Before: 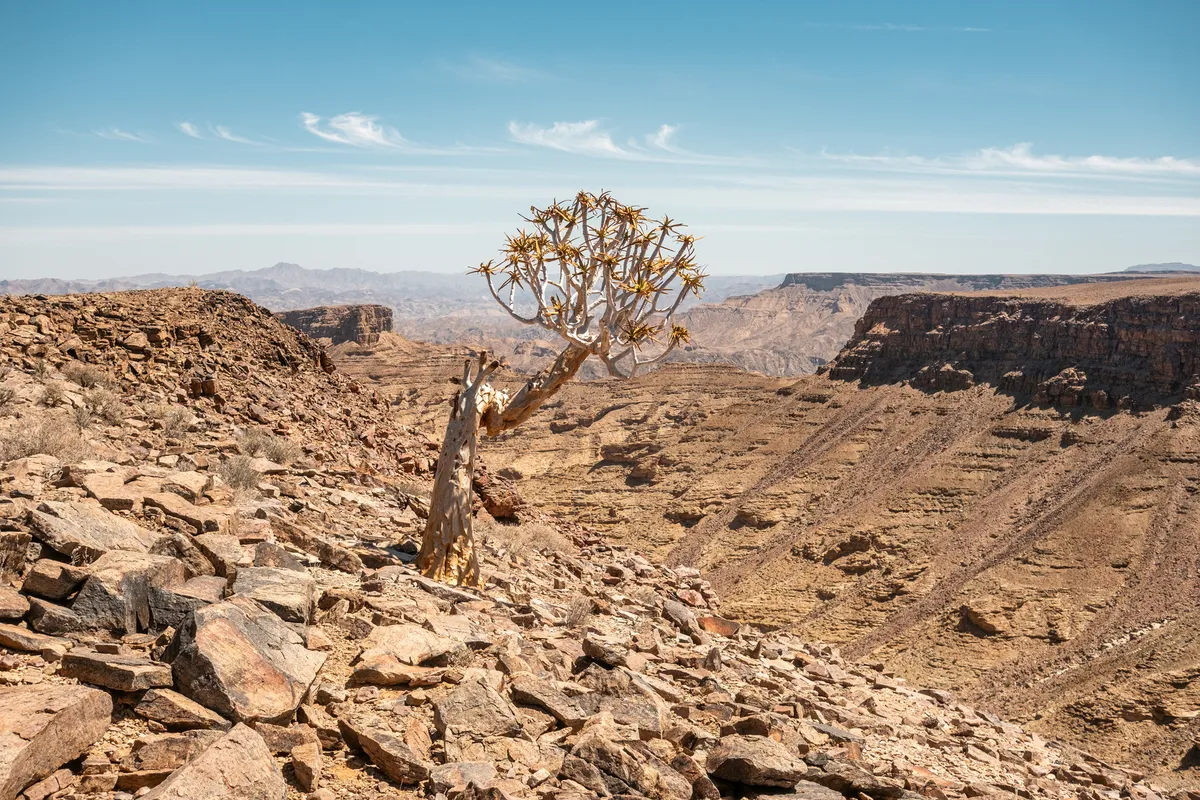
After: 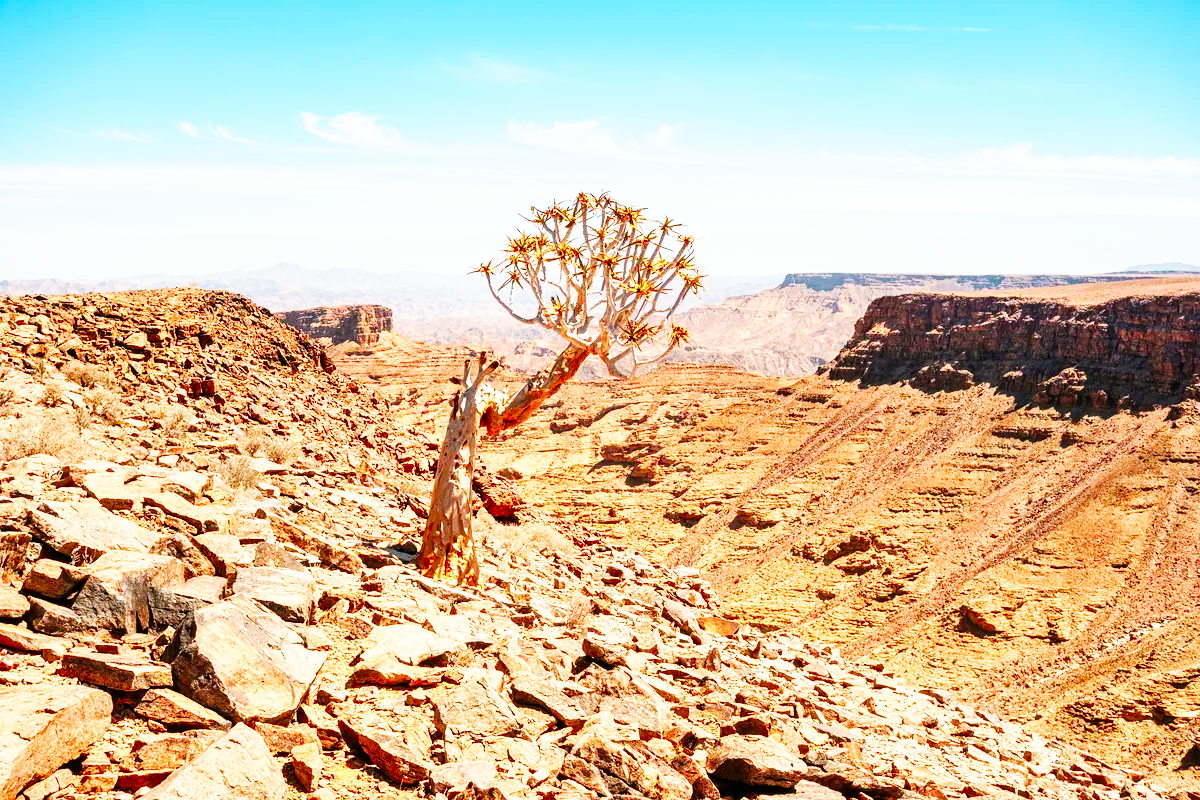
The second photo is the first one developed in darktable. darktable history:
base curve: curves: ch0 [(0, 0) (0.007, 0.004) (0.027, 0.03) (0.046, 0.07) (0.207, 0.54) (0.442, 0.872) (0.673, 0.972) (1, 1)], preserve colors none
color contrast: green-magenta contrast 1.69, blue-yellow contrast 1.49
shadows and highlights: shadows 30.86, highlights 0, soften with gaussian
